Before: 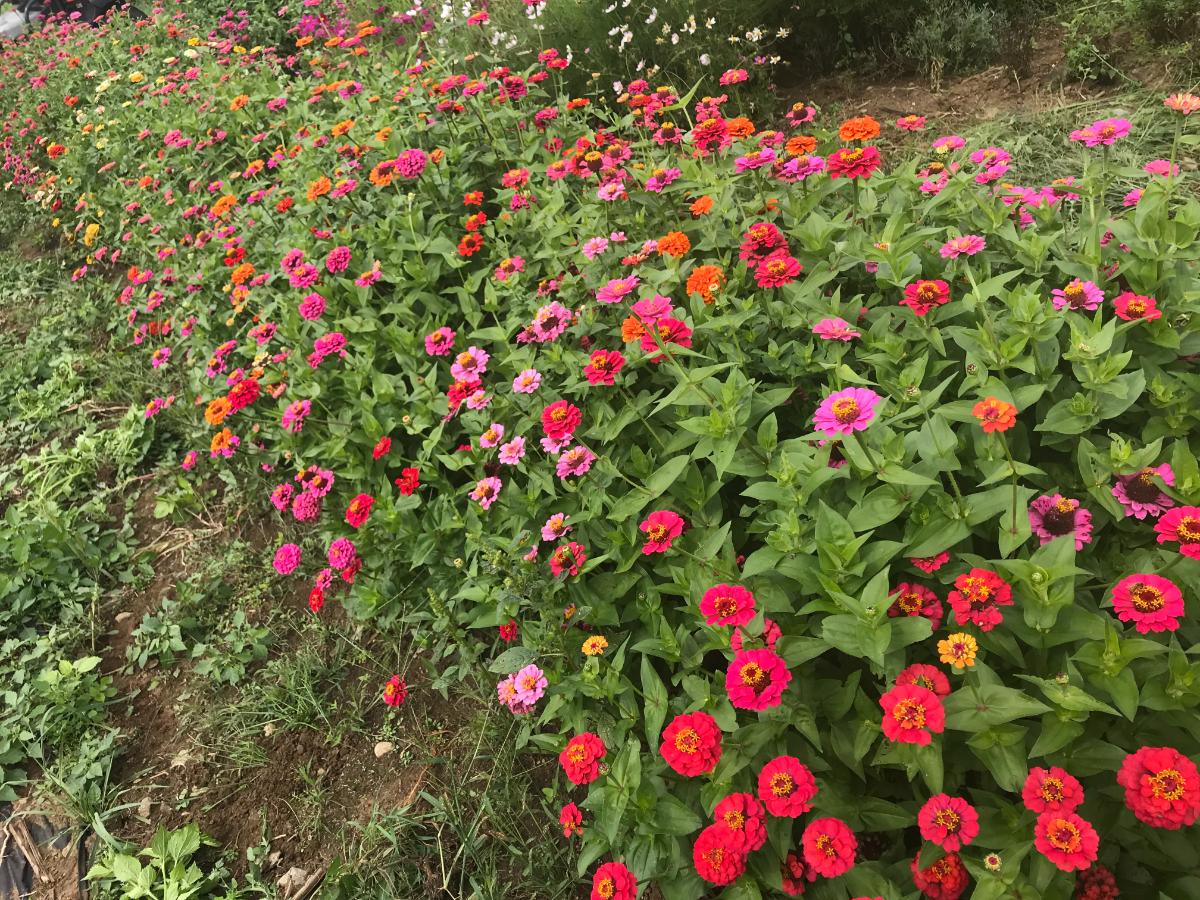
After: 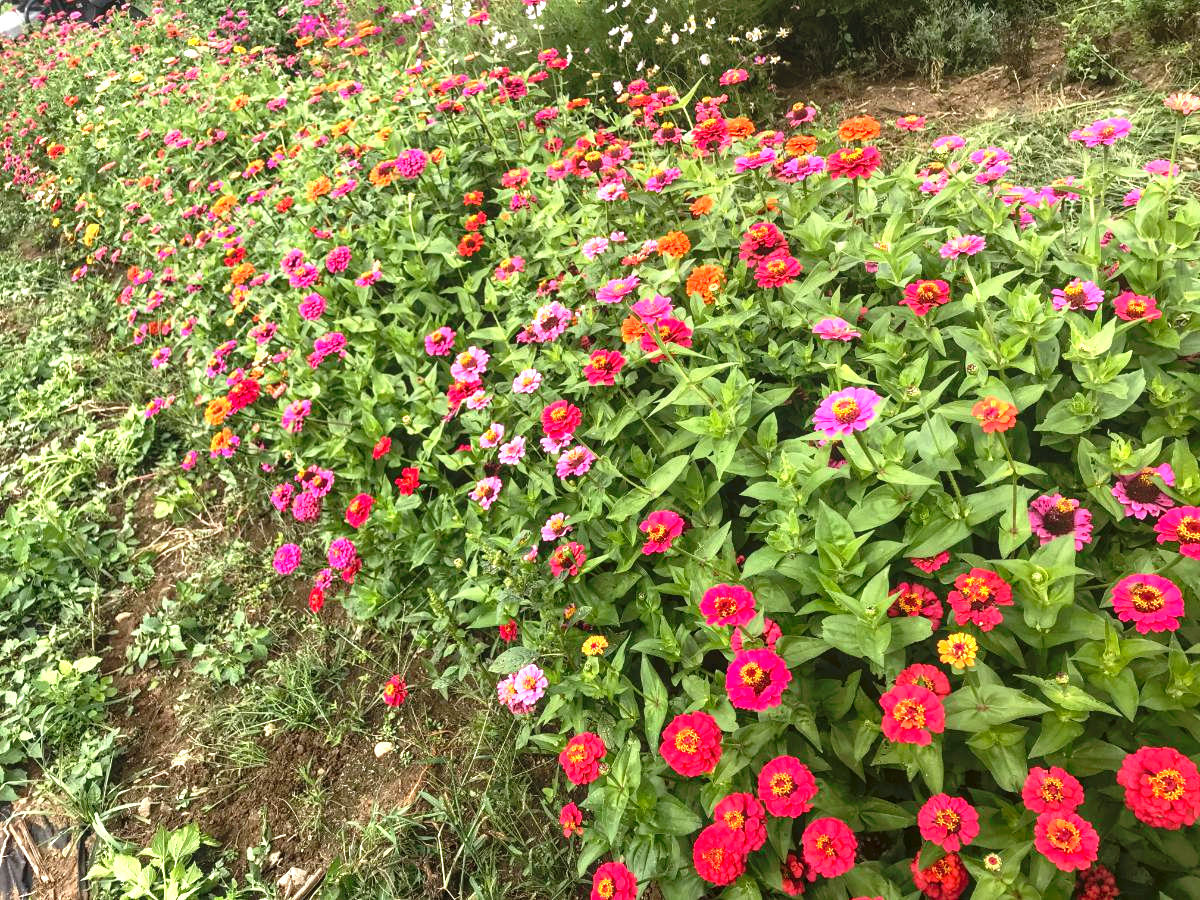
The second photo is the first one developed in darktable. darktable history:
local contrast: on, module defaults
exposure: black level correction 0.001, exposure 0.955 EV, compensate exposure bias true, compensate highlight preservation false
tone curve: curves: ch0 [(0, 0) (0.003, 0.026) (0.011, 0.024) (0.025, 0.022) (0.044, 0.031) (0.069, 0.067) (0.1, 0.094) (0.136, 0.102) (0.177, 0.14) (0.224, 0.189) (0.277, 0.238) (0.335, 0.325) (0.399, 0.379) (0.468, 0.453) (0.543, 0.528) (0.623, 0.609) (0.709, 0.695) (0.801, 0.793) (0.898, 0.898) (1, 1)], preserve colors none
